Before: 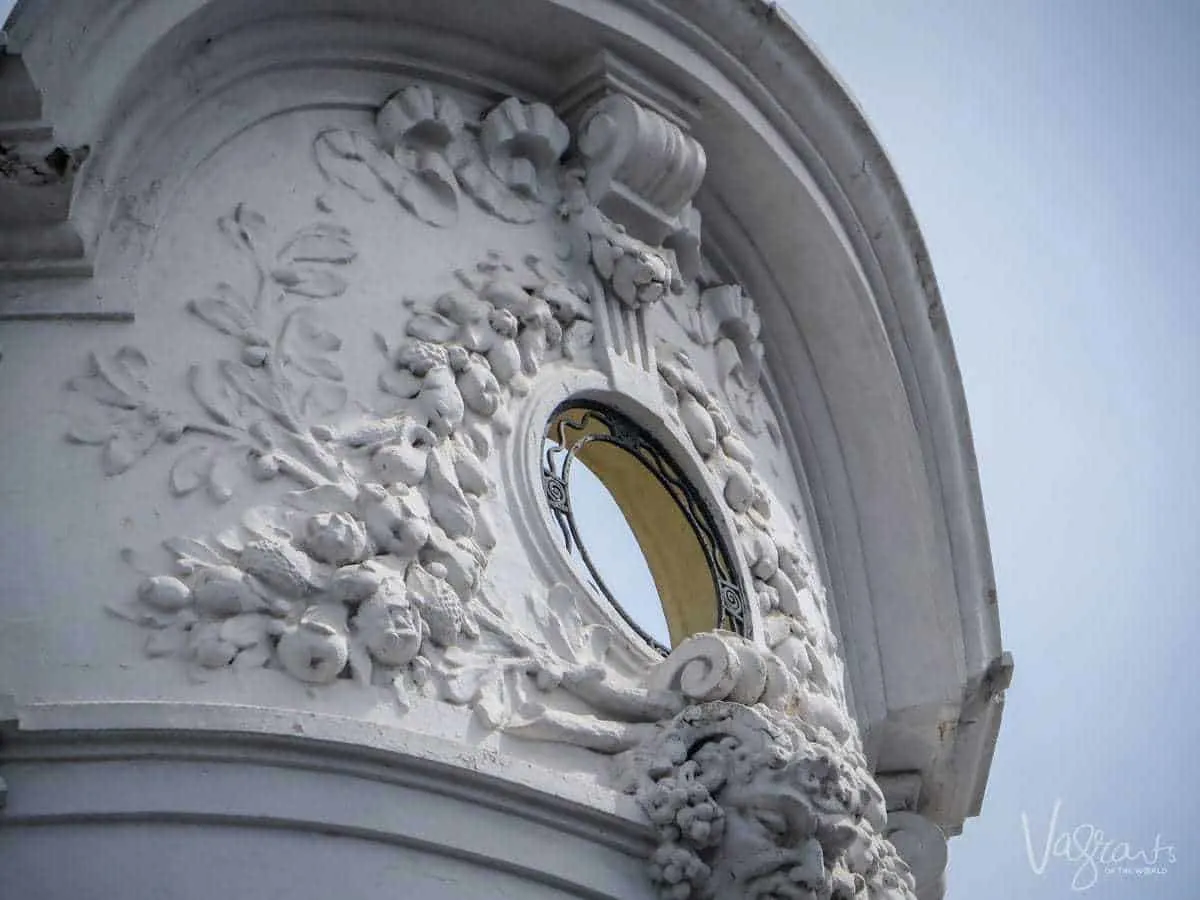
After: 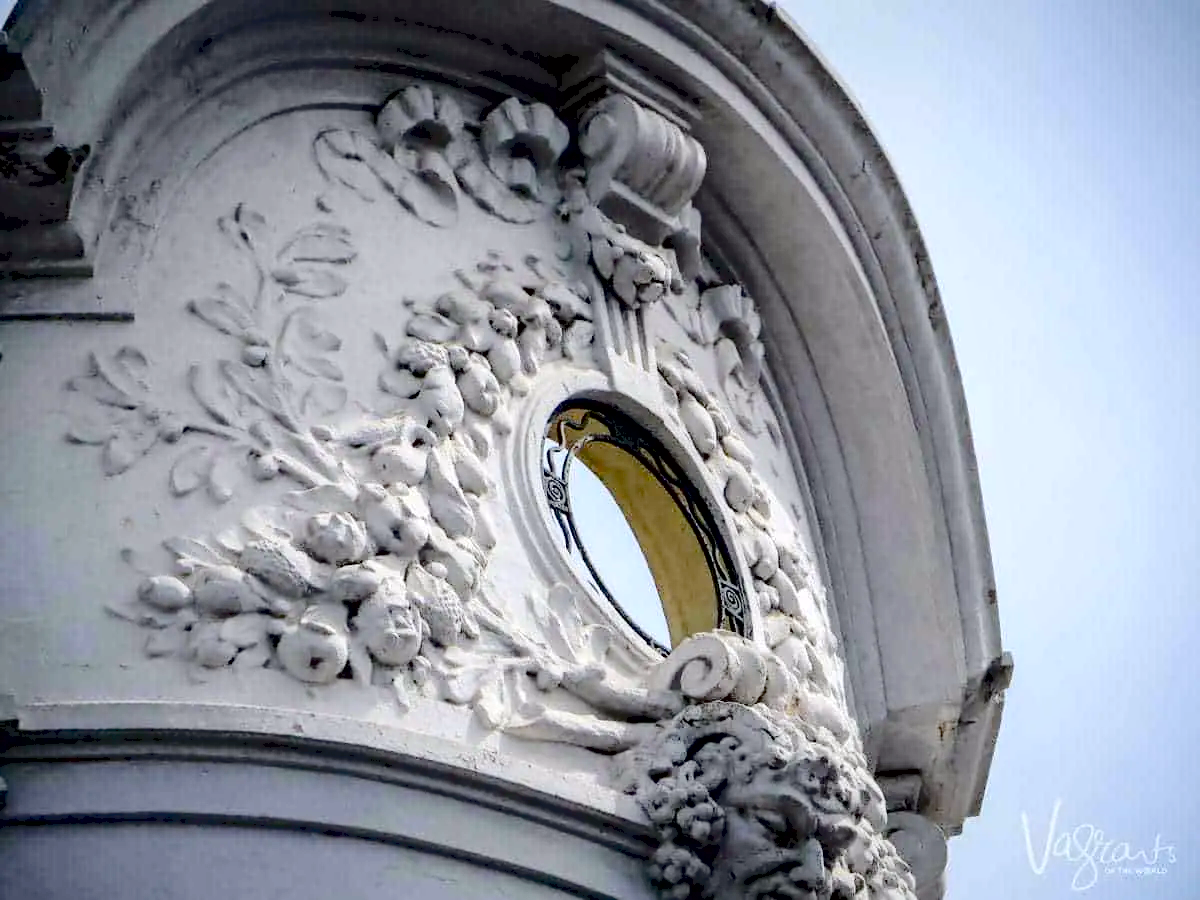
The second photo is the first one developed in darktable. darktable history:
exposure: black level correction 0.029, exposure -0.076 EV, compensate exposure bias true, compensate highlight preservation false
tone equalizer: -8 EV -0.43 EV, -7 EV -0.42 EV, -6 EV -0.348 EV, -5 EV -0.184 EV, -3 EV 0.219 EV, -2 EV 0.333 EV, -1 EV 0.387 EV, +0 EV 0.423 EV
haze removal: adaptive false
tone curve: curves: ch0 [(0, 0) (0.003, 0.074) (0.011, 0.079) (0.025, 0.083) (0.044, 0.095) (0.069, 0.097) (0.1, 0.11) (0.136, 0.131) (0.177, 0.159) (0.224, 0.209) (0.277, 0.279) (0.335, 0.367) (0.399, 0.455) (0.468, 0.538) (0.543, 0.621) (0.623, 0.699) (0.709, 0.782) (0.801, 0.848) (0.898, 0.924) (1, 1)], color space Lab, independent channels, preserve colors none
